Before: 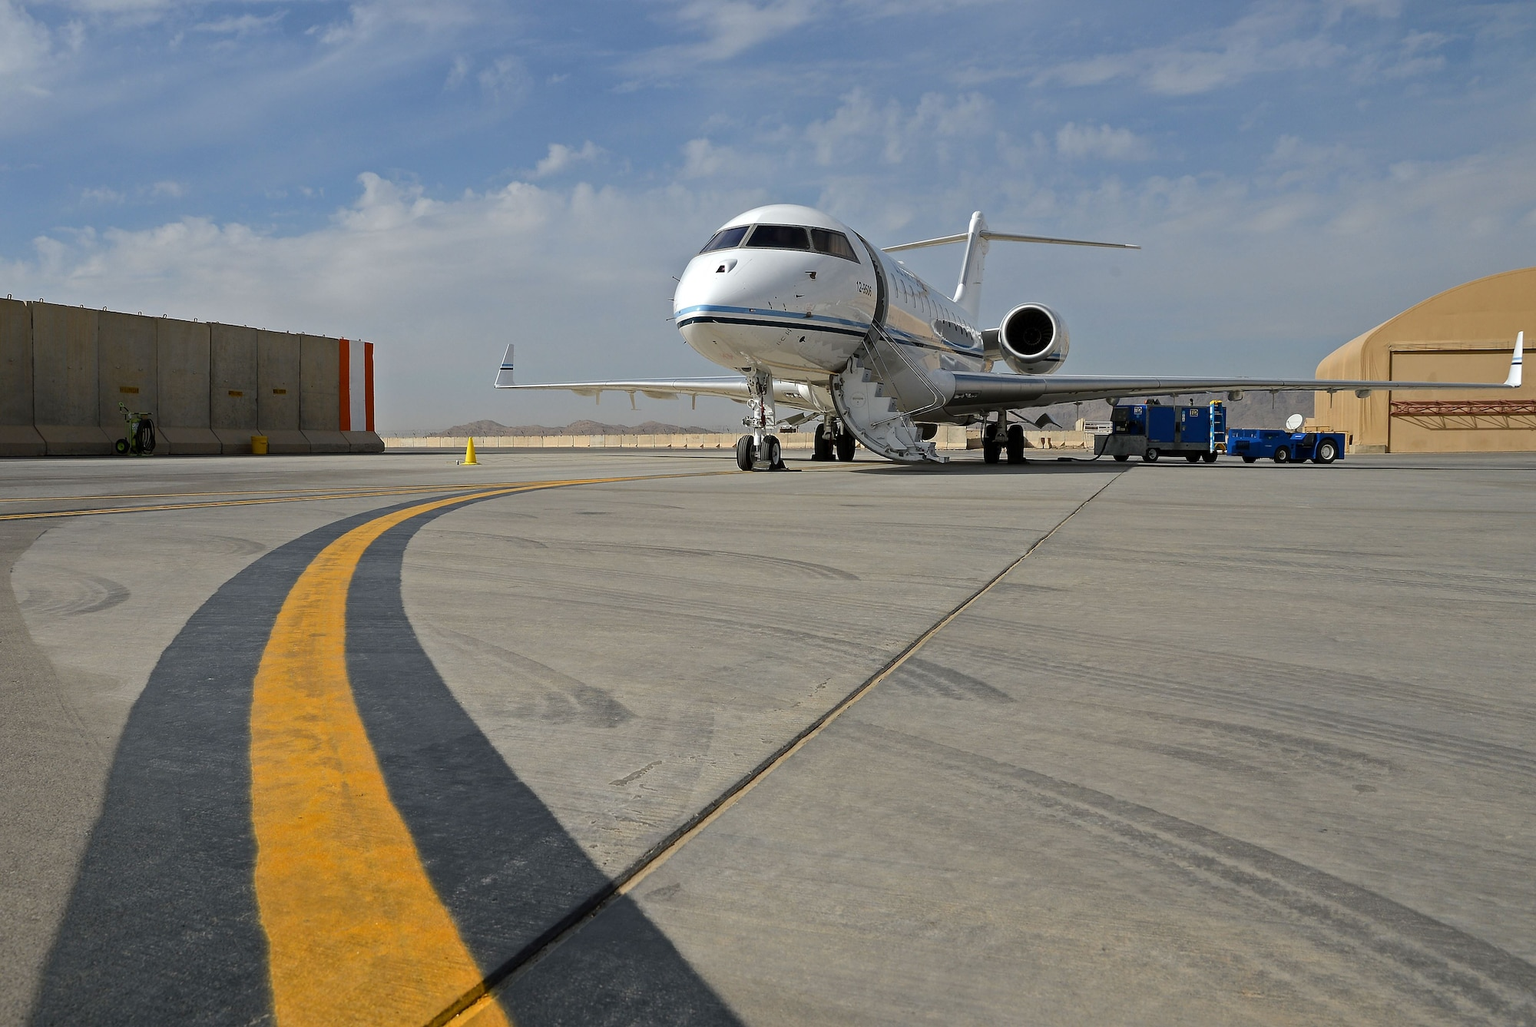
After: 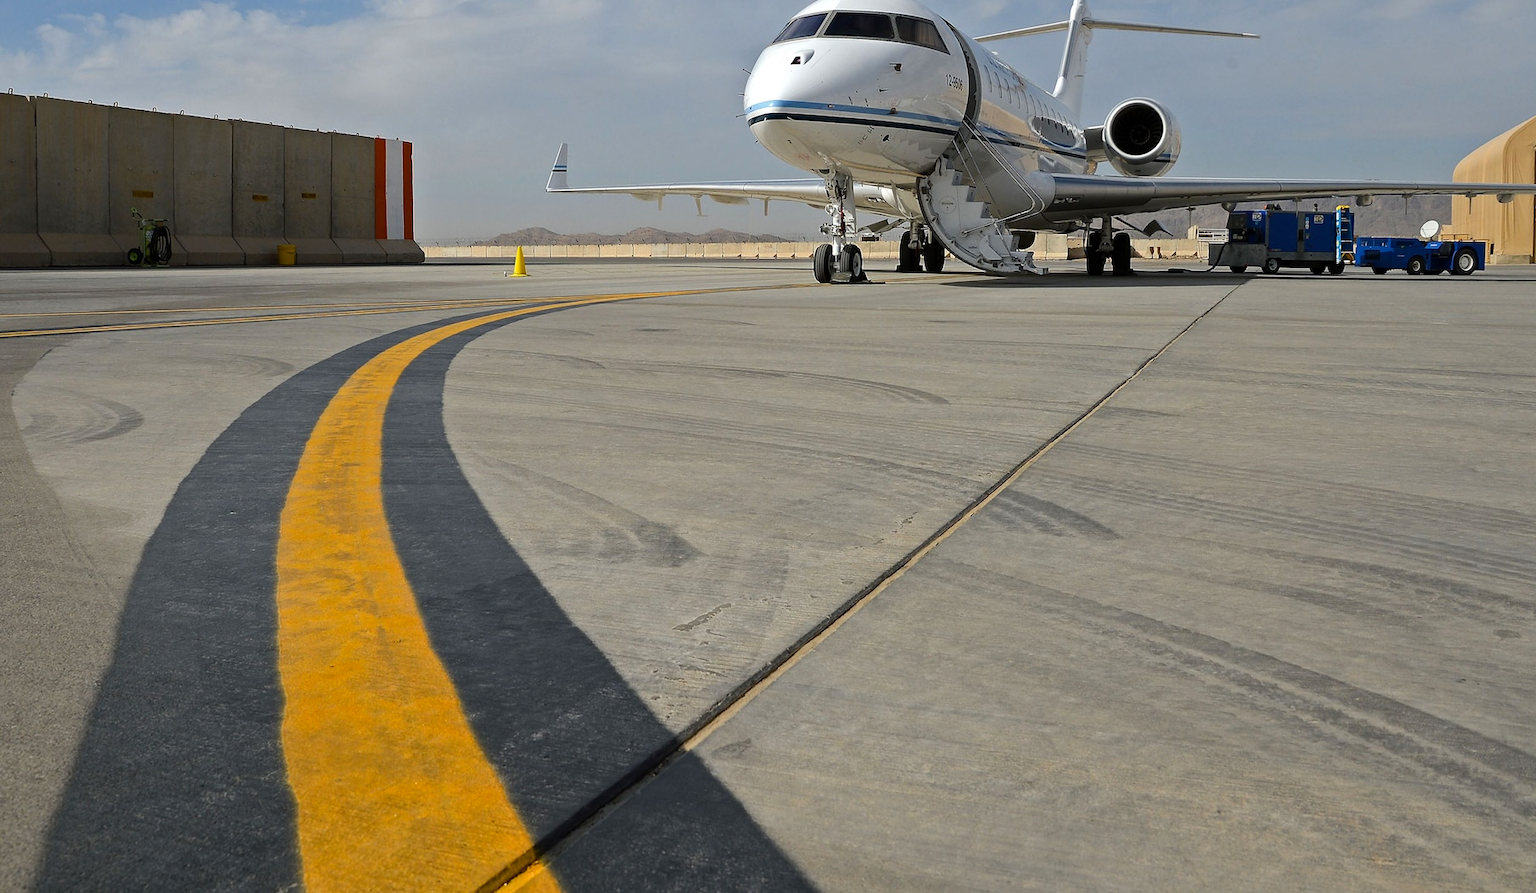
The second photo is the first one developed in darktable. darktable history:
crop: top 20.916%, right 9.437%, bottom 0.316%
tone curve: curves: ch0 [(0, 0) (0.265, 0.253) (0.732, 0.751) (1, 1)], color space Lab, linked channels, preserve colors none
color balance rgb: perceptual saturation grading › global saturation 10%
white balance: emerald 1
